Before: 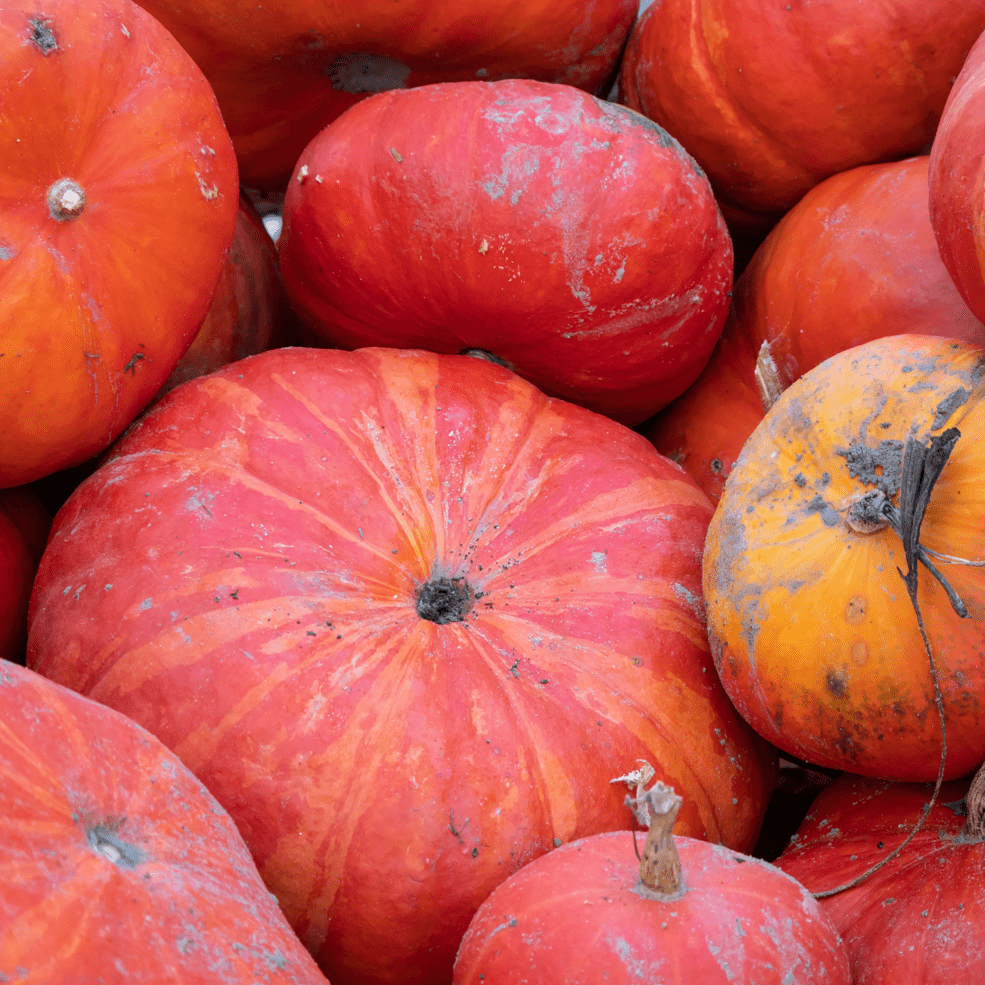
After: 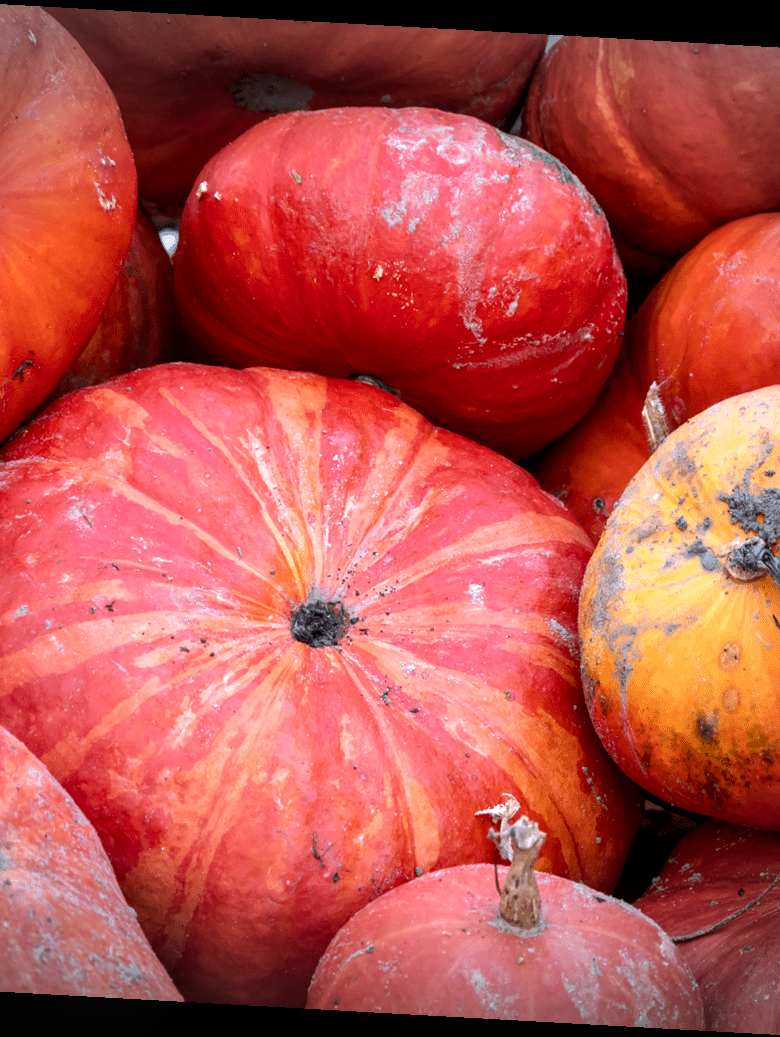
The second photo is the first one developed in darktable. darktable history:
color balance rgb: perceptual saturation grading › global saturation 0.815%, perceptual saturation grading › highlights -18.845%, perceptual saturation grading › mid-tones 7.068%, perceptual saturation grading › shadows 27.601%, perceptual brilliance grading › highlights 16.437%, perceptual brilliance grading › shadows -13.672%
crop and rotate: angle -3.19°, left 14.065%, top 0.041%, right 10.721%, bottom 0.019%
exposure: compensate highlight preservation false
vignetting: fall-off start 99.84%, width/height ratio 1.303
local contrast: on, module defaults
